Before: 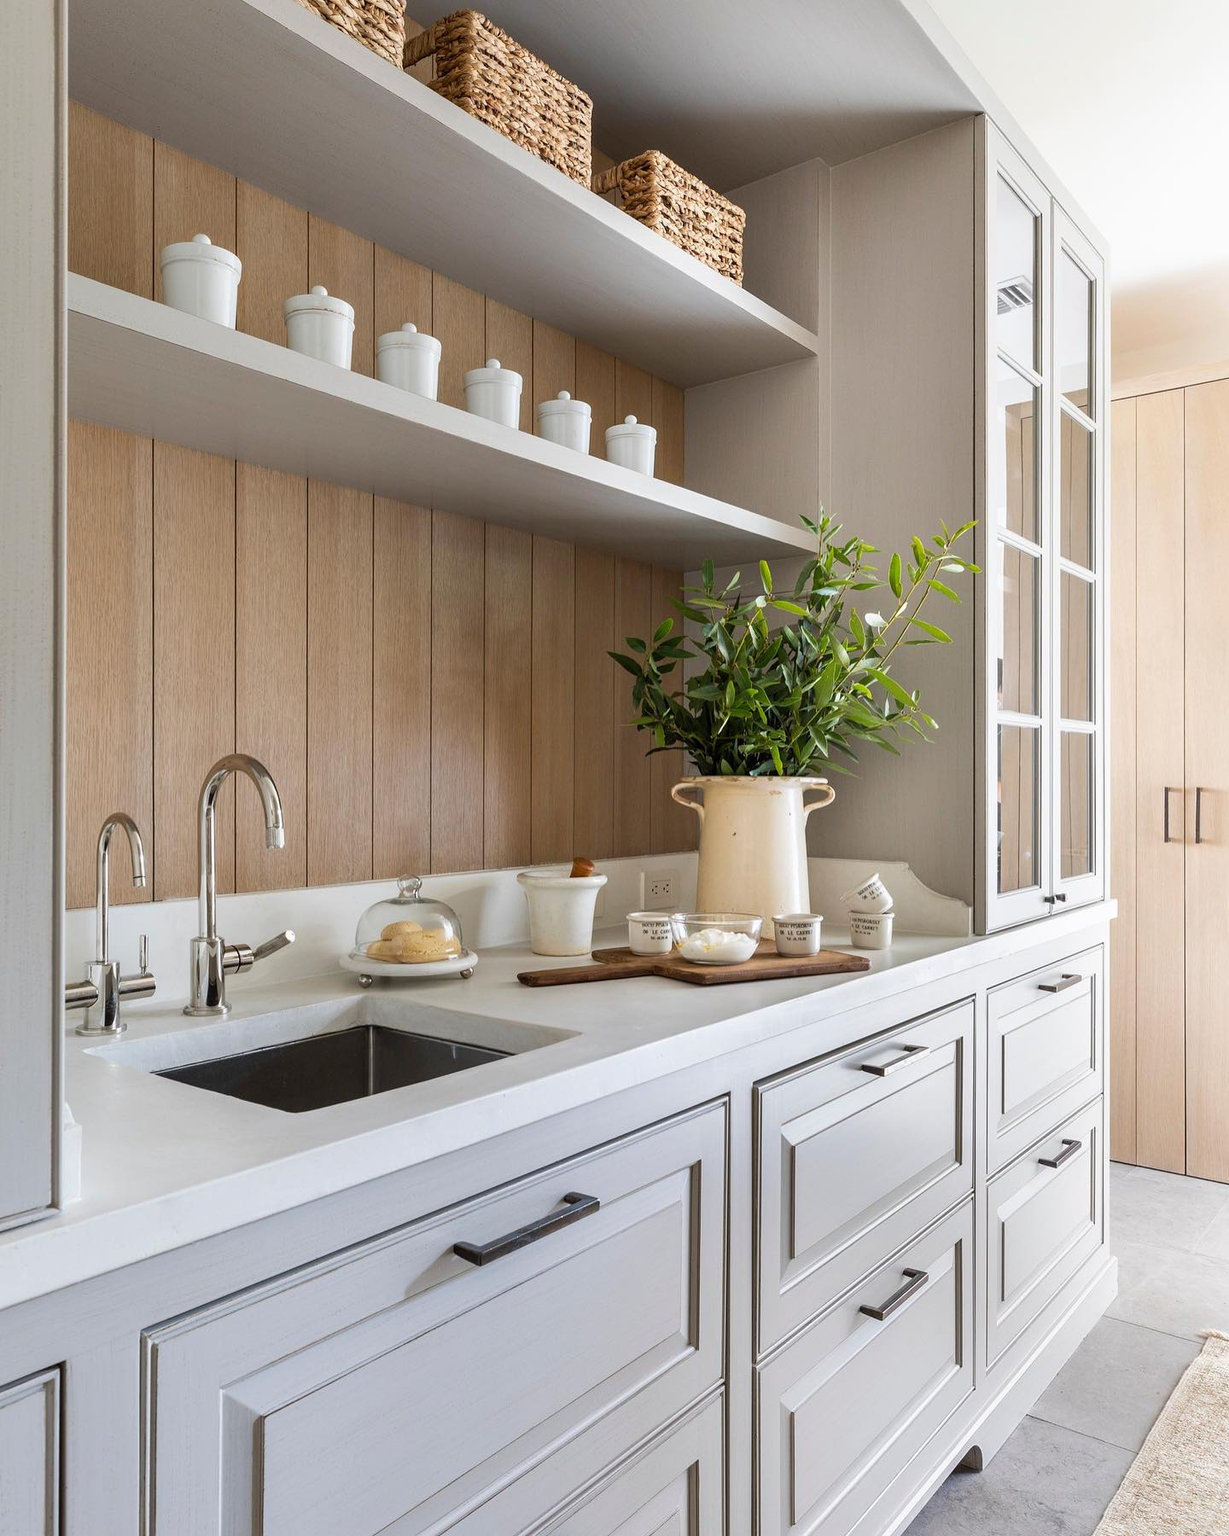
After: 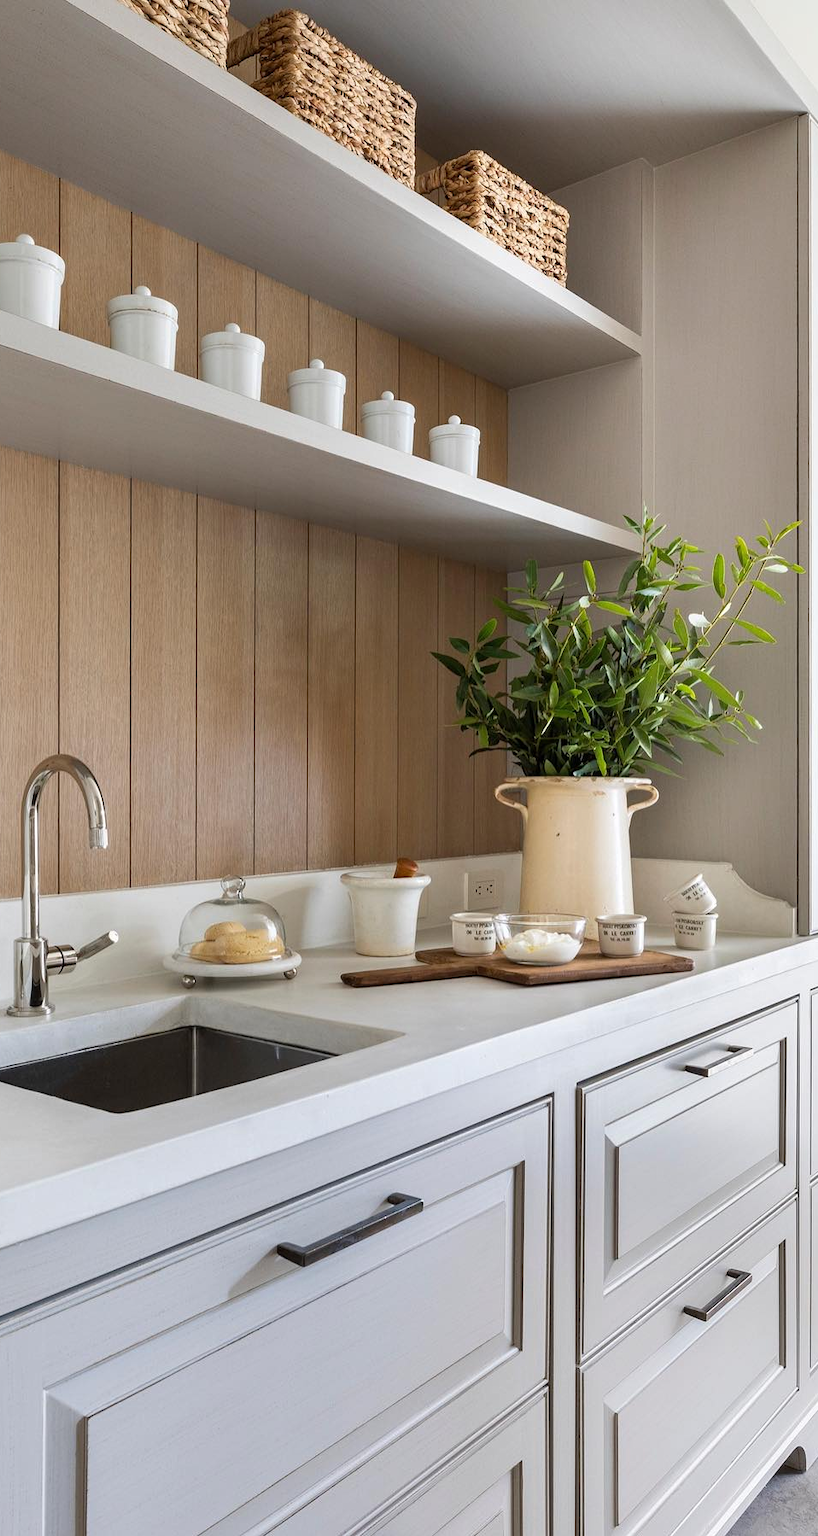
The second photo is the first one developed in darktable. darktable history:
color balance: mode lift, gamma, gain (sRGB)
exposure: compensate highlight preservation false
crop and rotate: left 14.385%, right 18.948%
tone equalizer: on, module defaults
